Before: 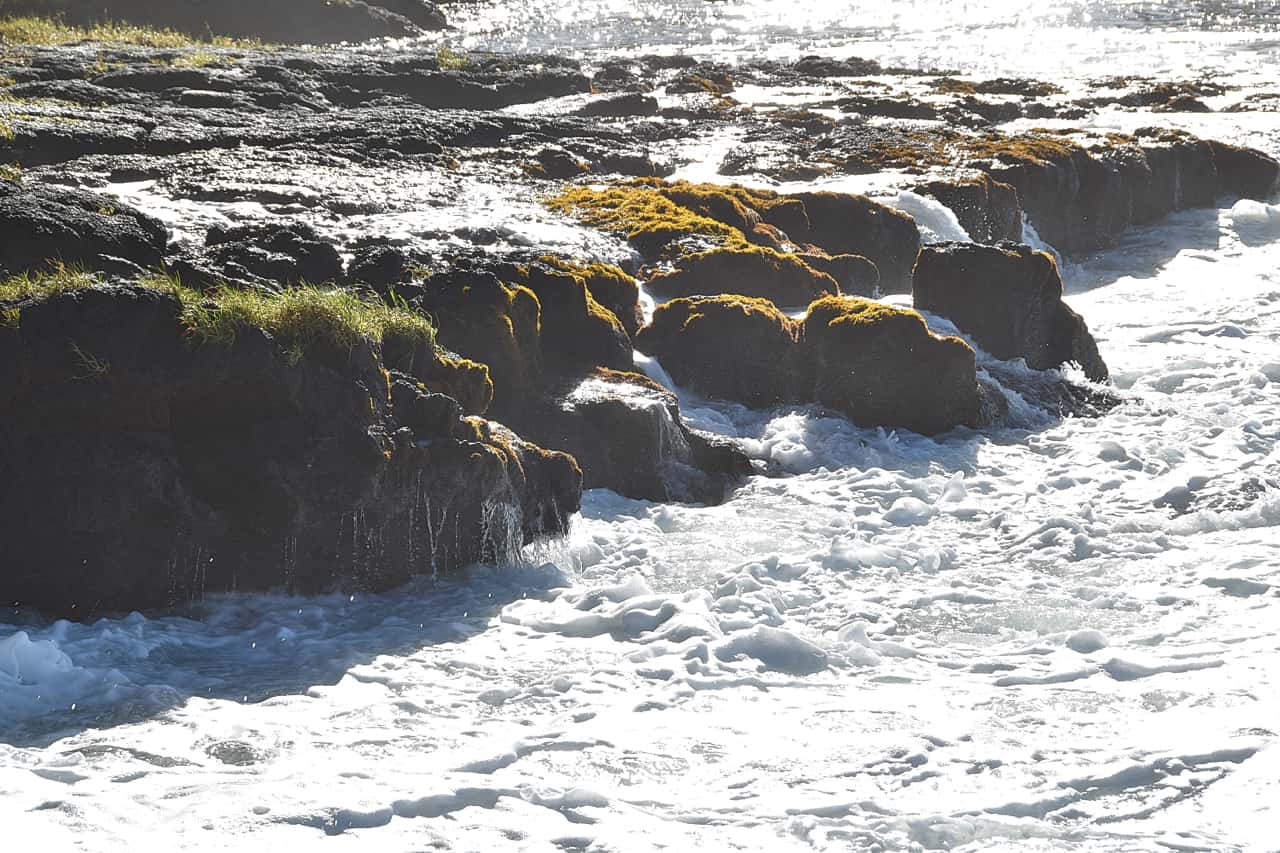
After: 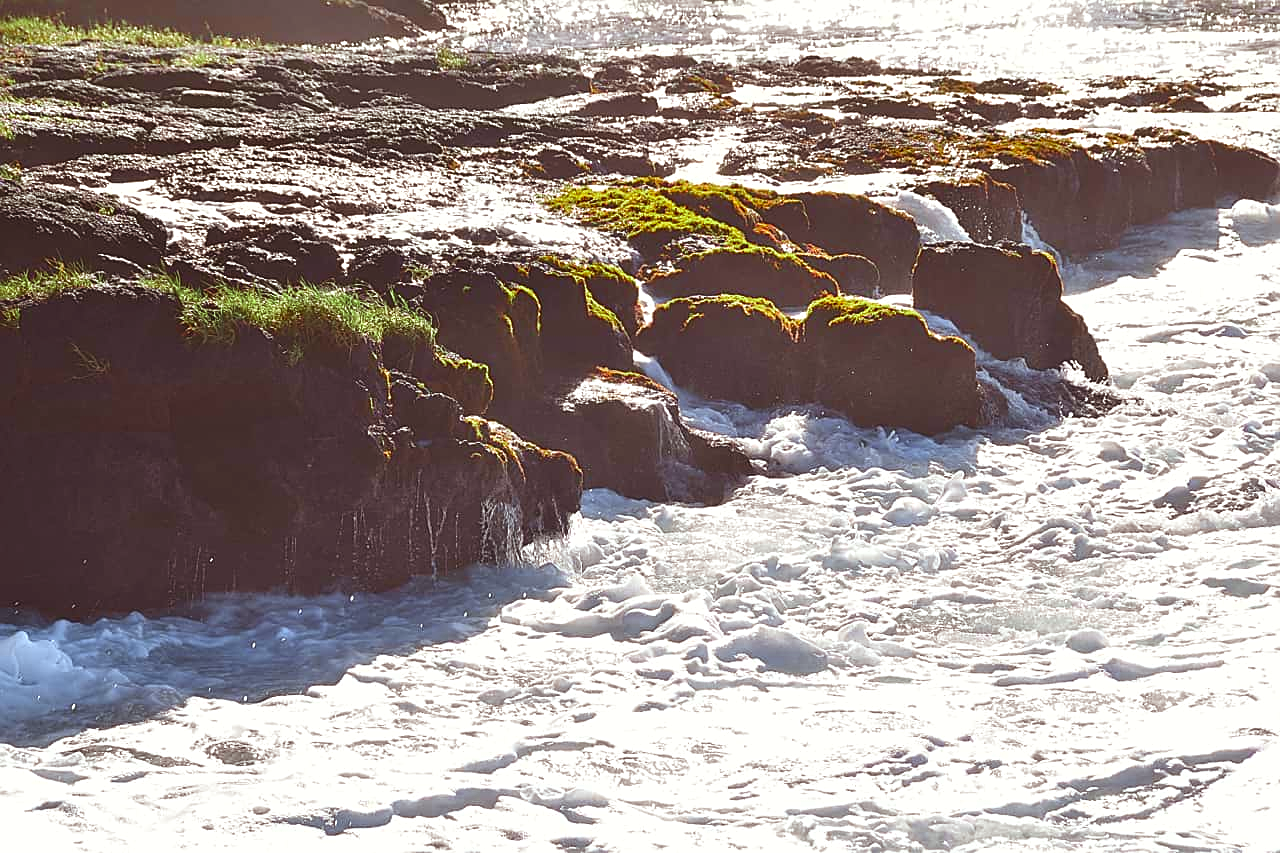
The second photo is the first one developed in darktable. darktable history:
color balance rgb: power › chroma 1.571%, power › hue 26.79°, global offset › luminance 0.67%, linear chroma grading › global chroma 9.914%, perceptual saturation grading › global saturation 31.097%, global vibrance 20%
color zones: curves: ch0 [(0, 0.466) (0.128, 0.466) (0.25, 0.5) (0.375, 0.456) (0.5, 0.5) (0.625, 0.5) (0.737, 0.652) (0.875, 0.5)]; ch1 [(0, 0.603) (0.125, 0.618) (0.261, 0.348) (0.372, 0.353) (0.497, 0.363) (0.611, 0.45) (0.731, 0.427) (0.875, 0.518) (0.998, 0.652)]; ch2 [(0, 0.559) (0.125, 0.451) (0.253, 0.564) (0.37, 0.578) (0.5, 0.466) (0.625, 0.471) (0.731, 0.471) (0.88, 0.485)]
sharpen: on, module defaults
